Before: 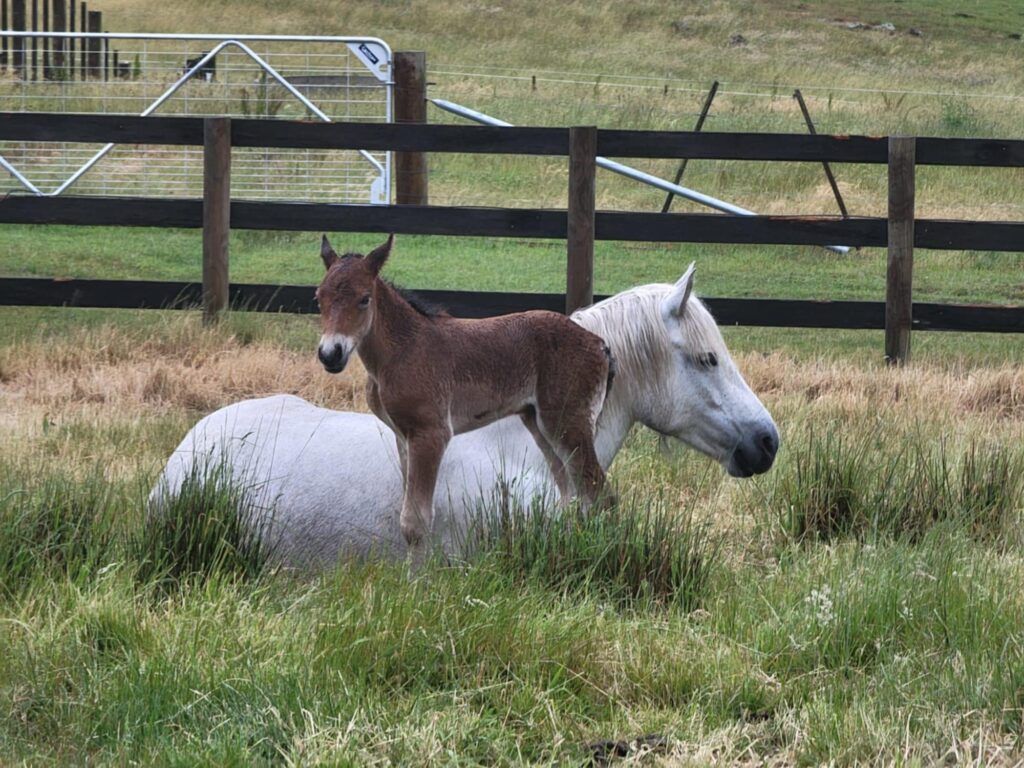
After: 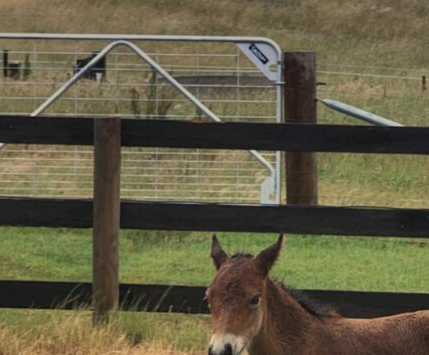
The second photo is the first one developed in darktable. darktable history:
exposure: compensate highlight preservation false
crop and rotate: left 10.817%, top 0.062%, right 47.194%, bottom 53.626%
white balance: red 1.08, blue 0.791
graduated density: hue 238.83°, saturation 50%
shadows and highlights: shadows -20, white point adjustment -2, highlights -35
